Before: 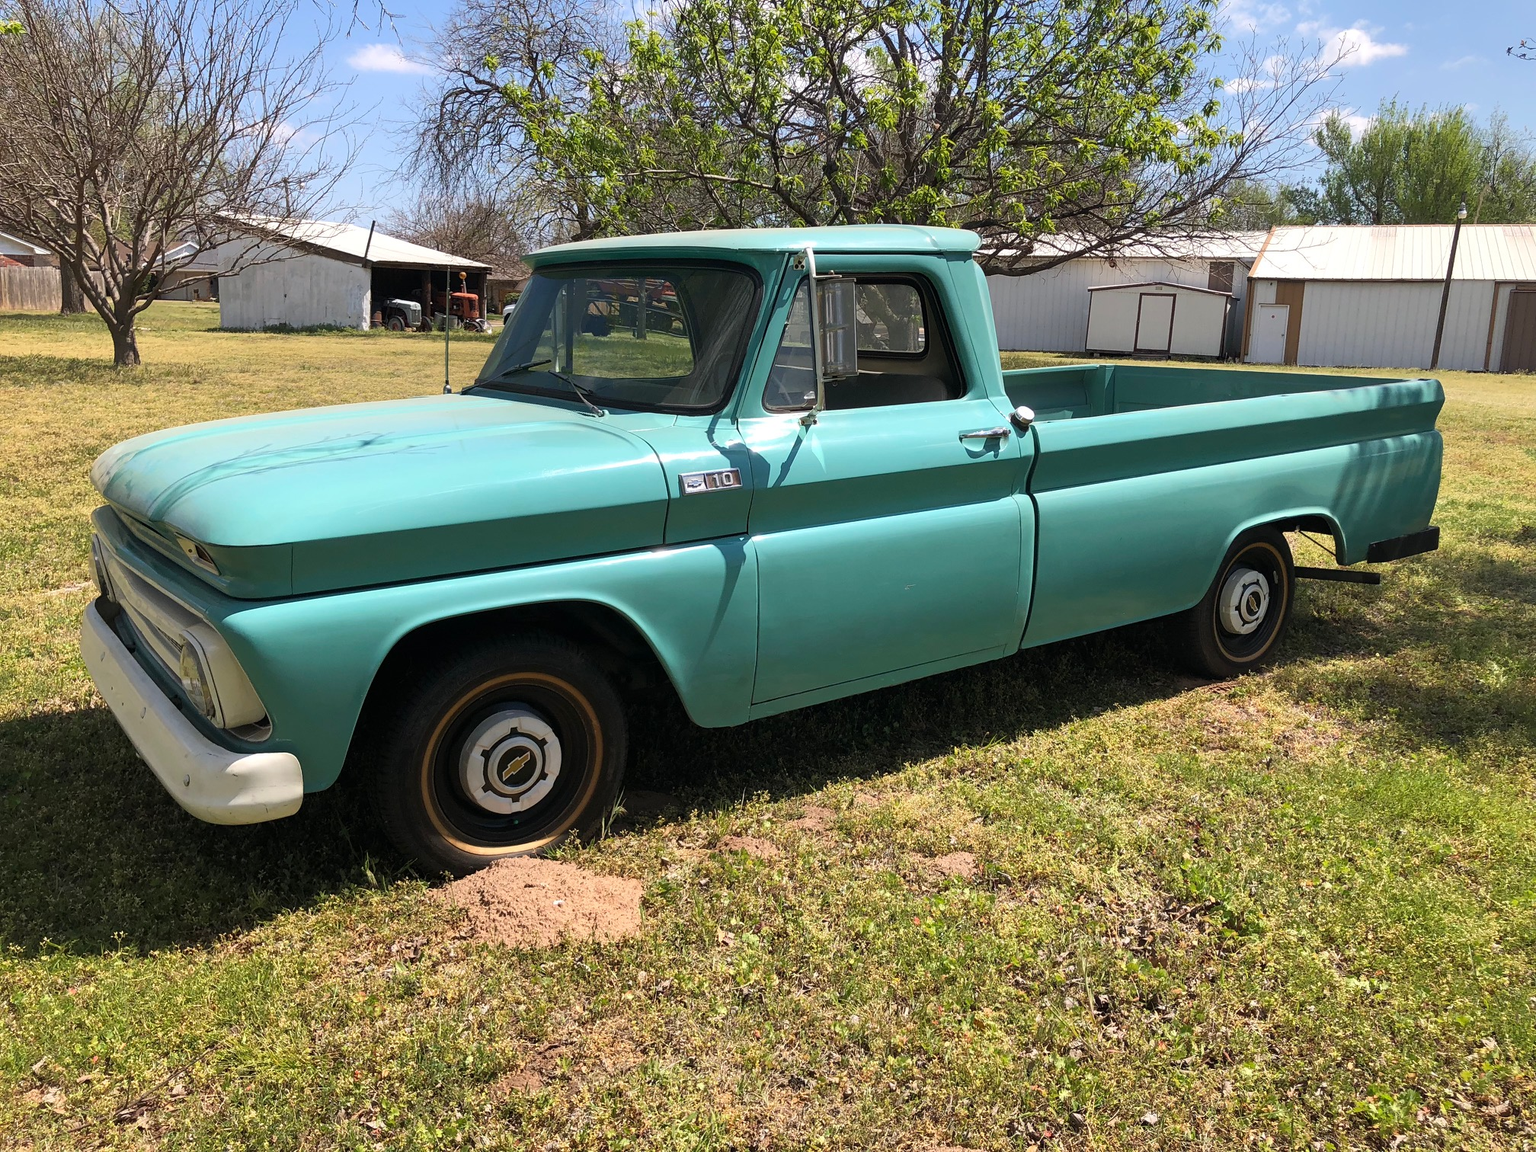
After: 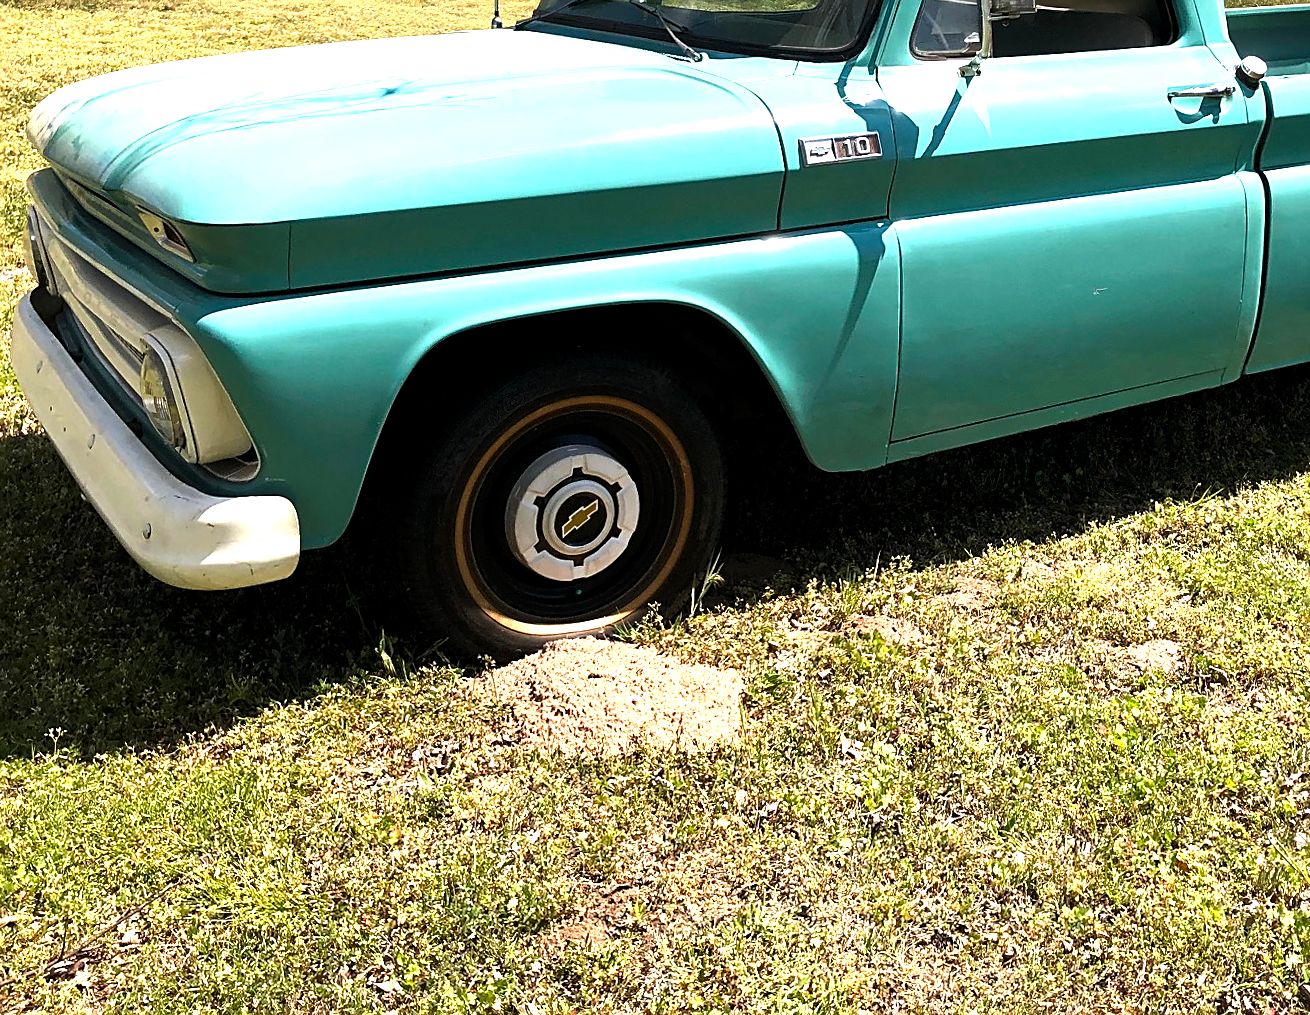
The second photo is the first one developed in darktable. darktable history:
exposure: exposure -0.003 EV, compensate highlight preservation false
sharpen: on, module defaults
levels: levels [0.012, 0.367, 0.697]
contrast brightness saturation: brightness -0.097
crop and rotate: angle -0.848°, left 3.796%, top 31.547%, right 29.937%
